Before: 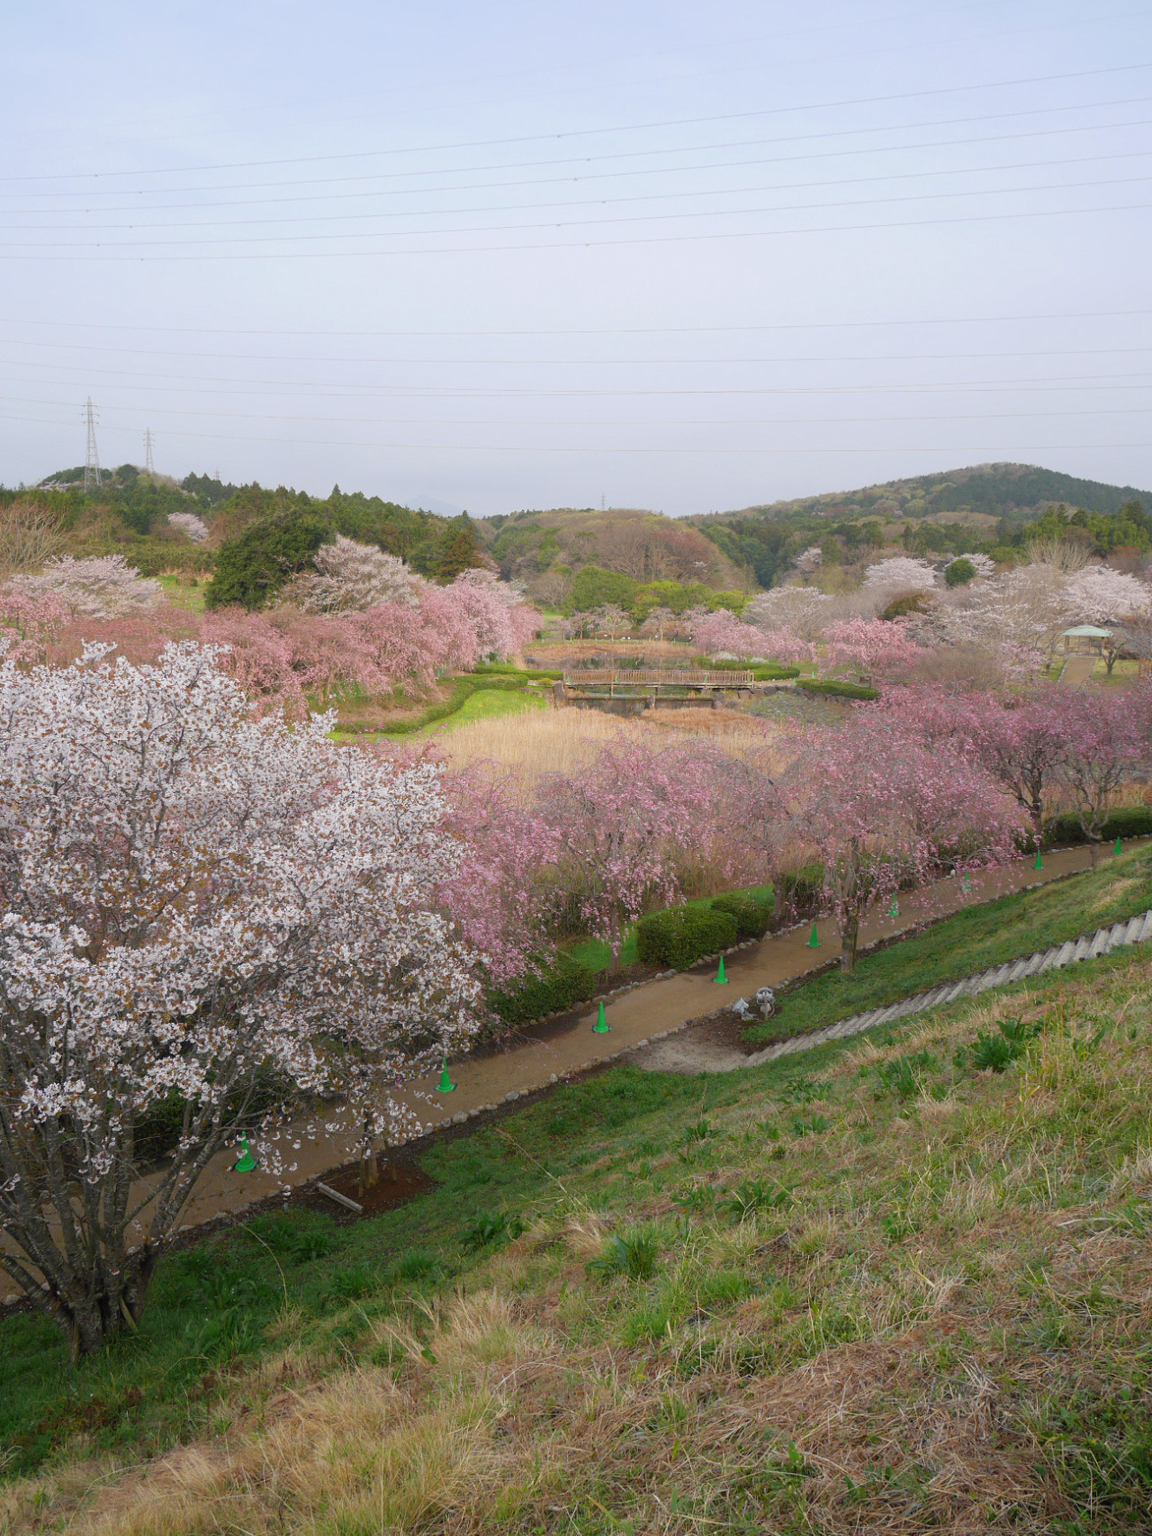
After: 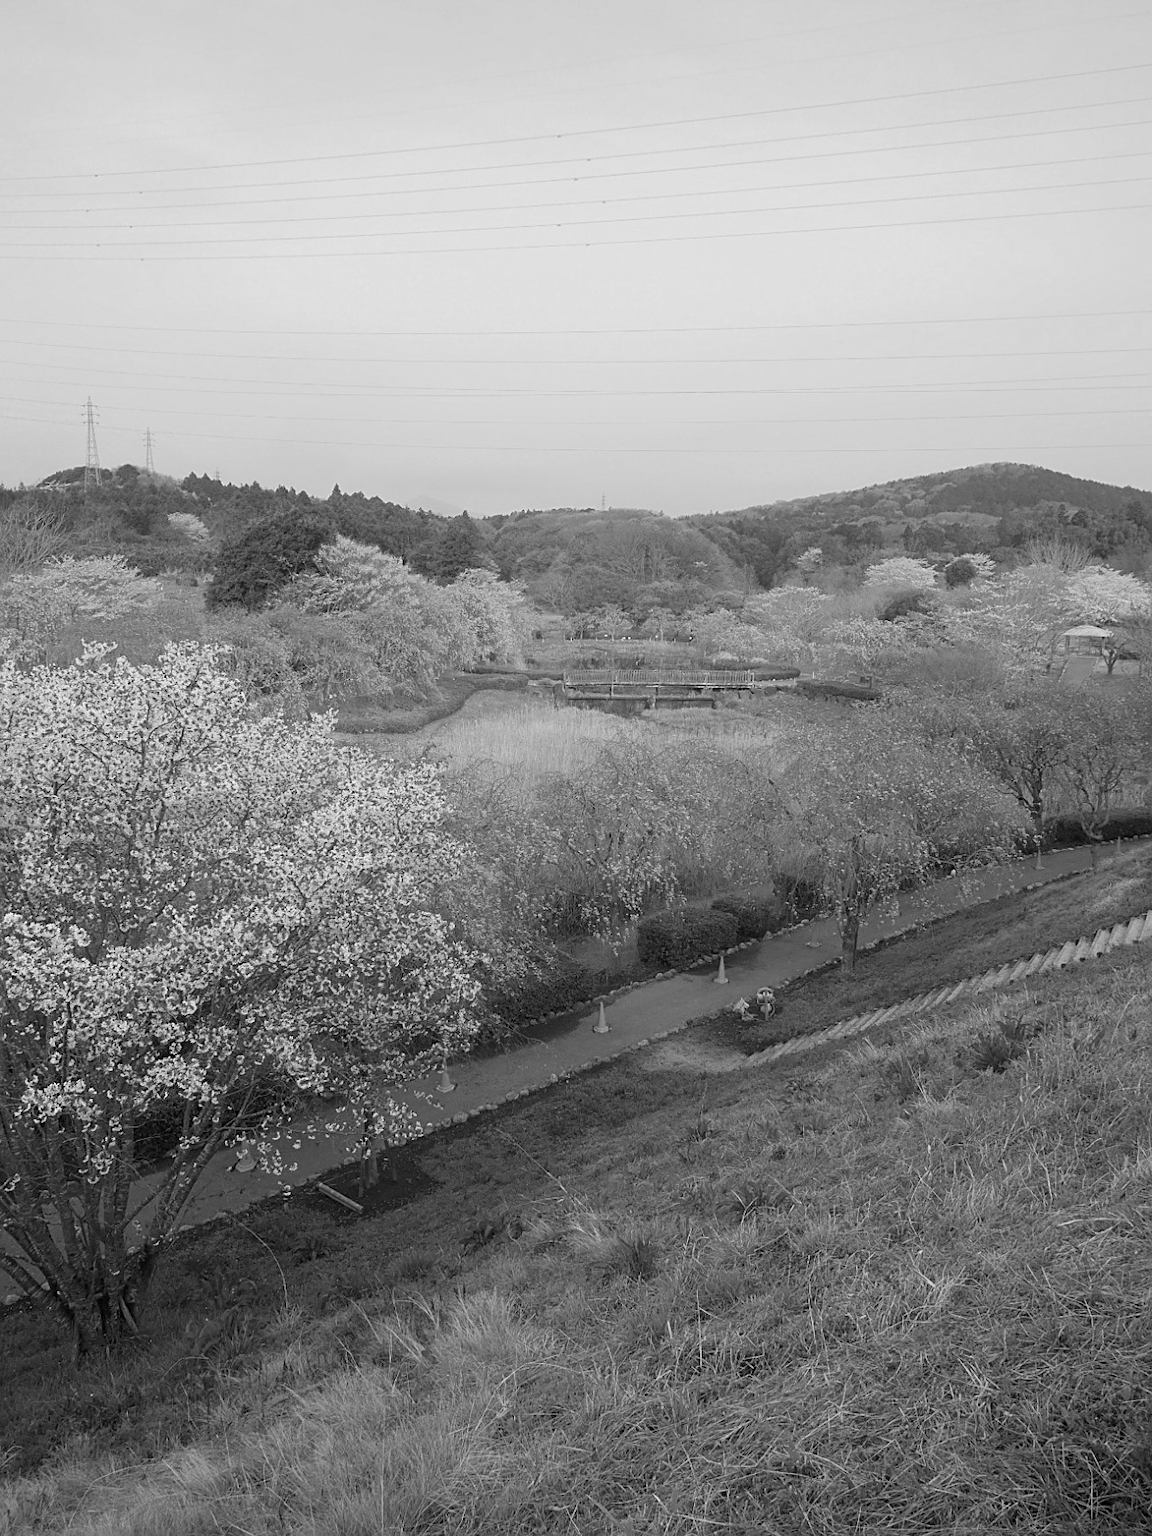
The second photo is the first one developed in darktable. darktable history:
monochrome: a -11.7, b 1.62, size 0.5, highlights 0.38
sharpen: on, module defaults
